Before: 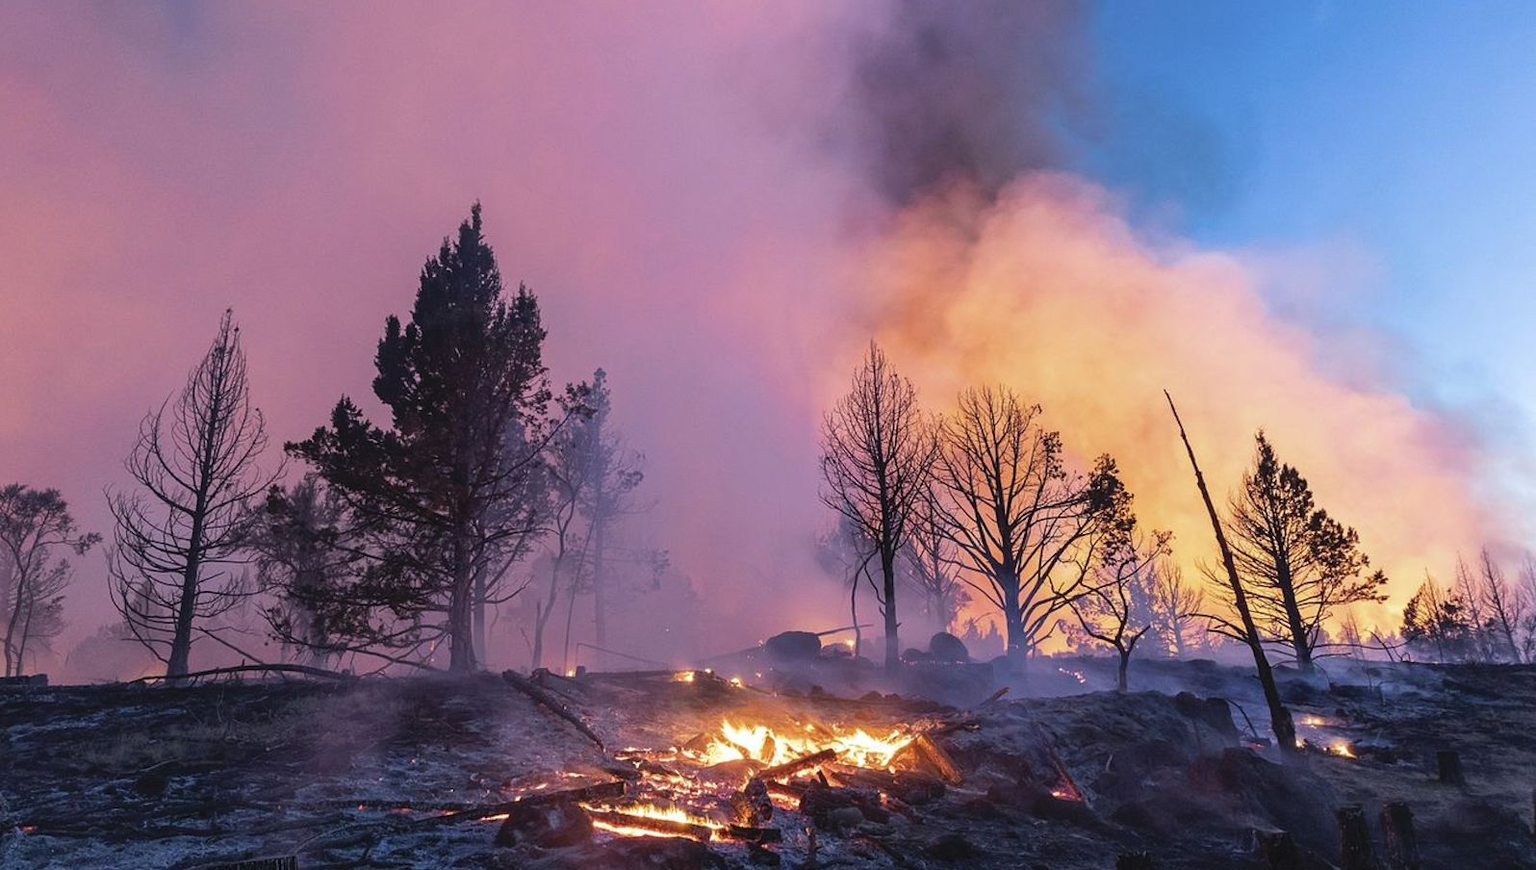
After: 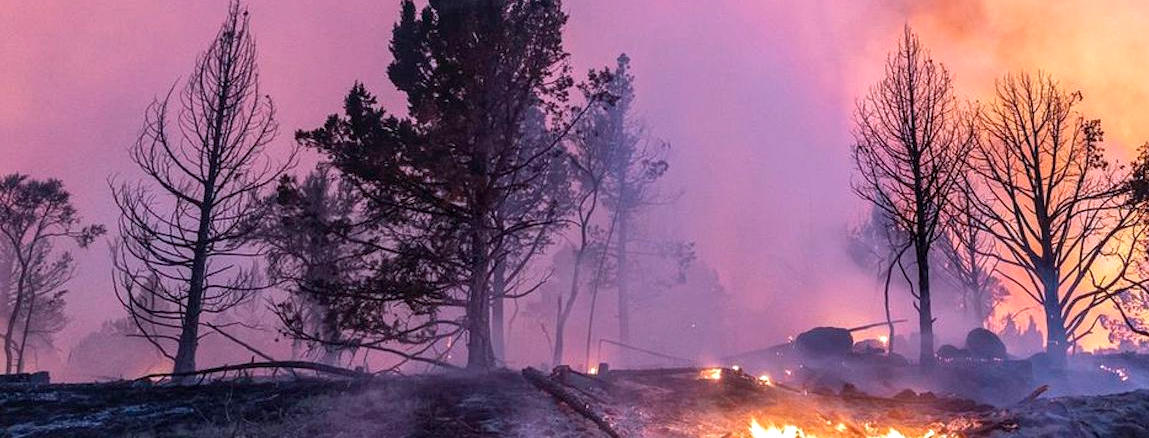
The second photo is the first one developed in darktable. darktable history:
exposure: exposure 0.2 EV, compensate highlight preservation false
color calibration: illuminant as shot in camera, x 0.358, y 0.373, temperature 4628.91 K
crop: top 36.498%, right 27.964%, bottom 14.995%
local contrast: on, module defaults
